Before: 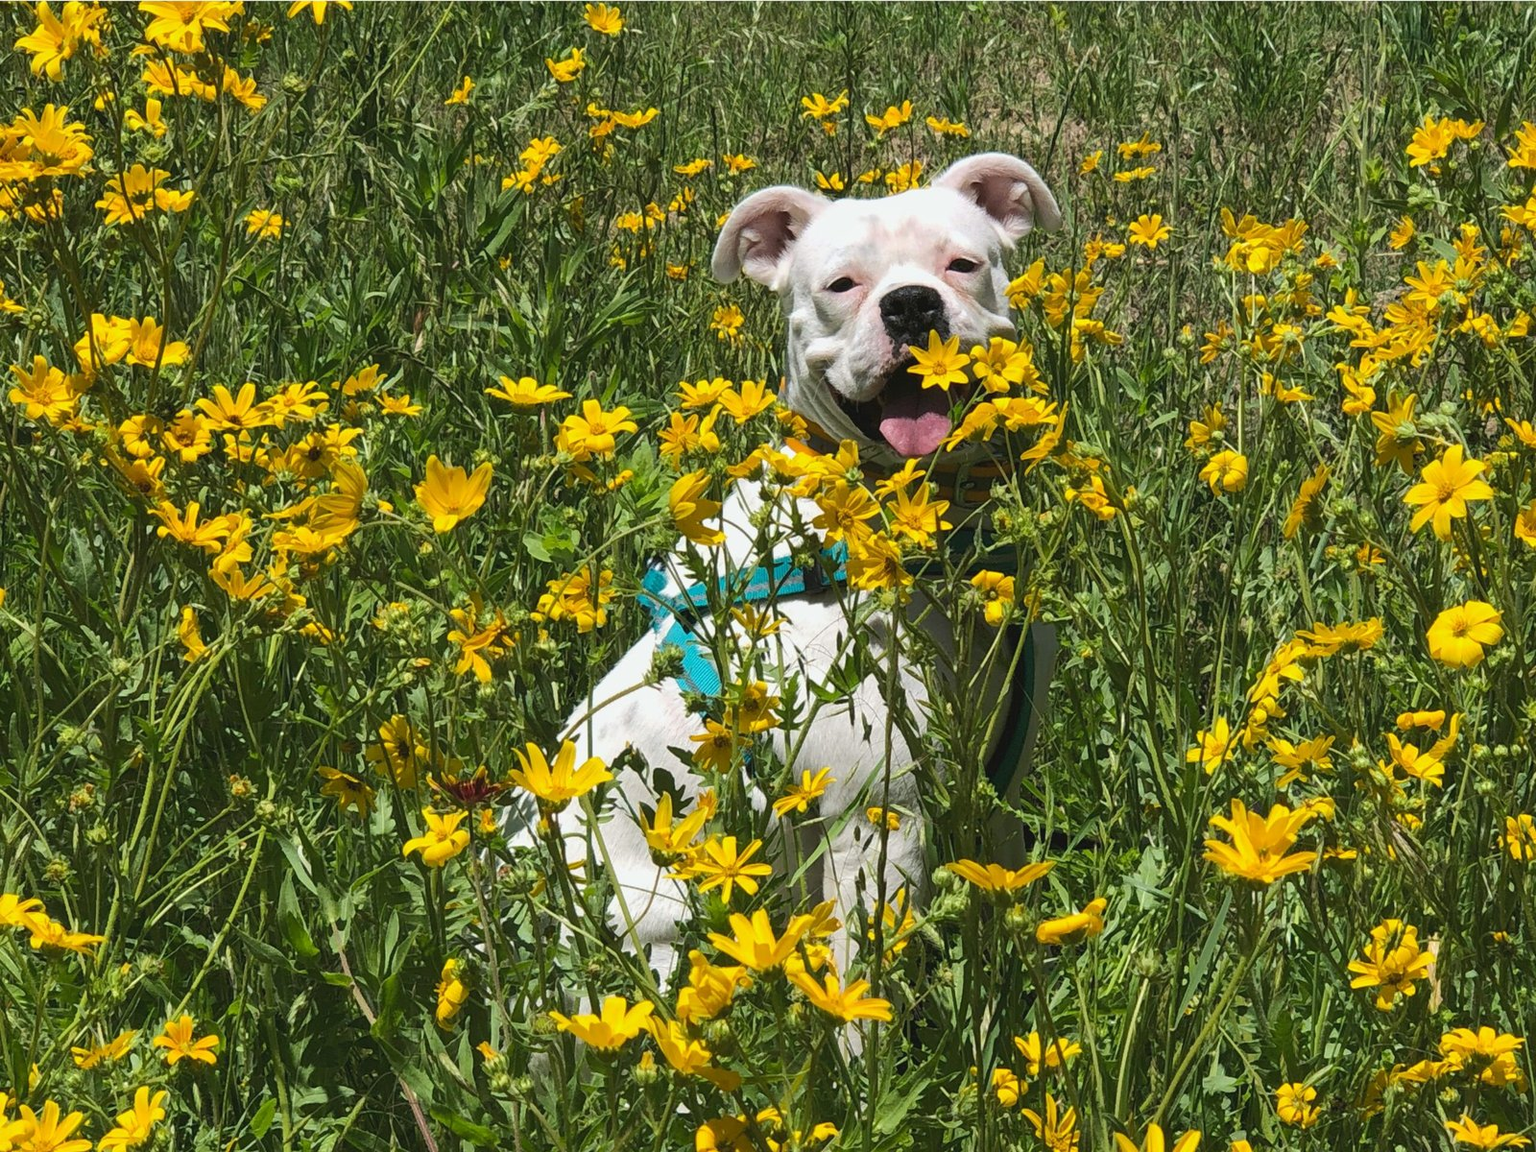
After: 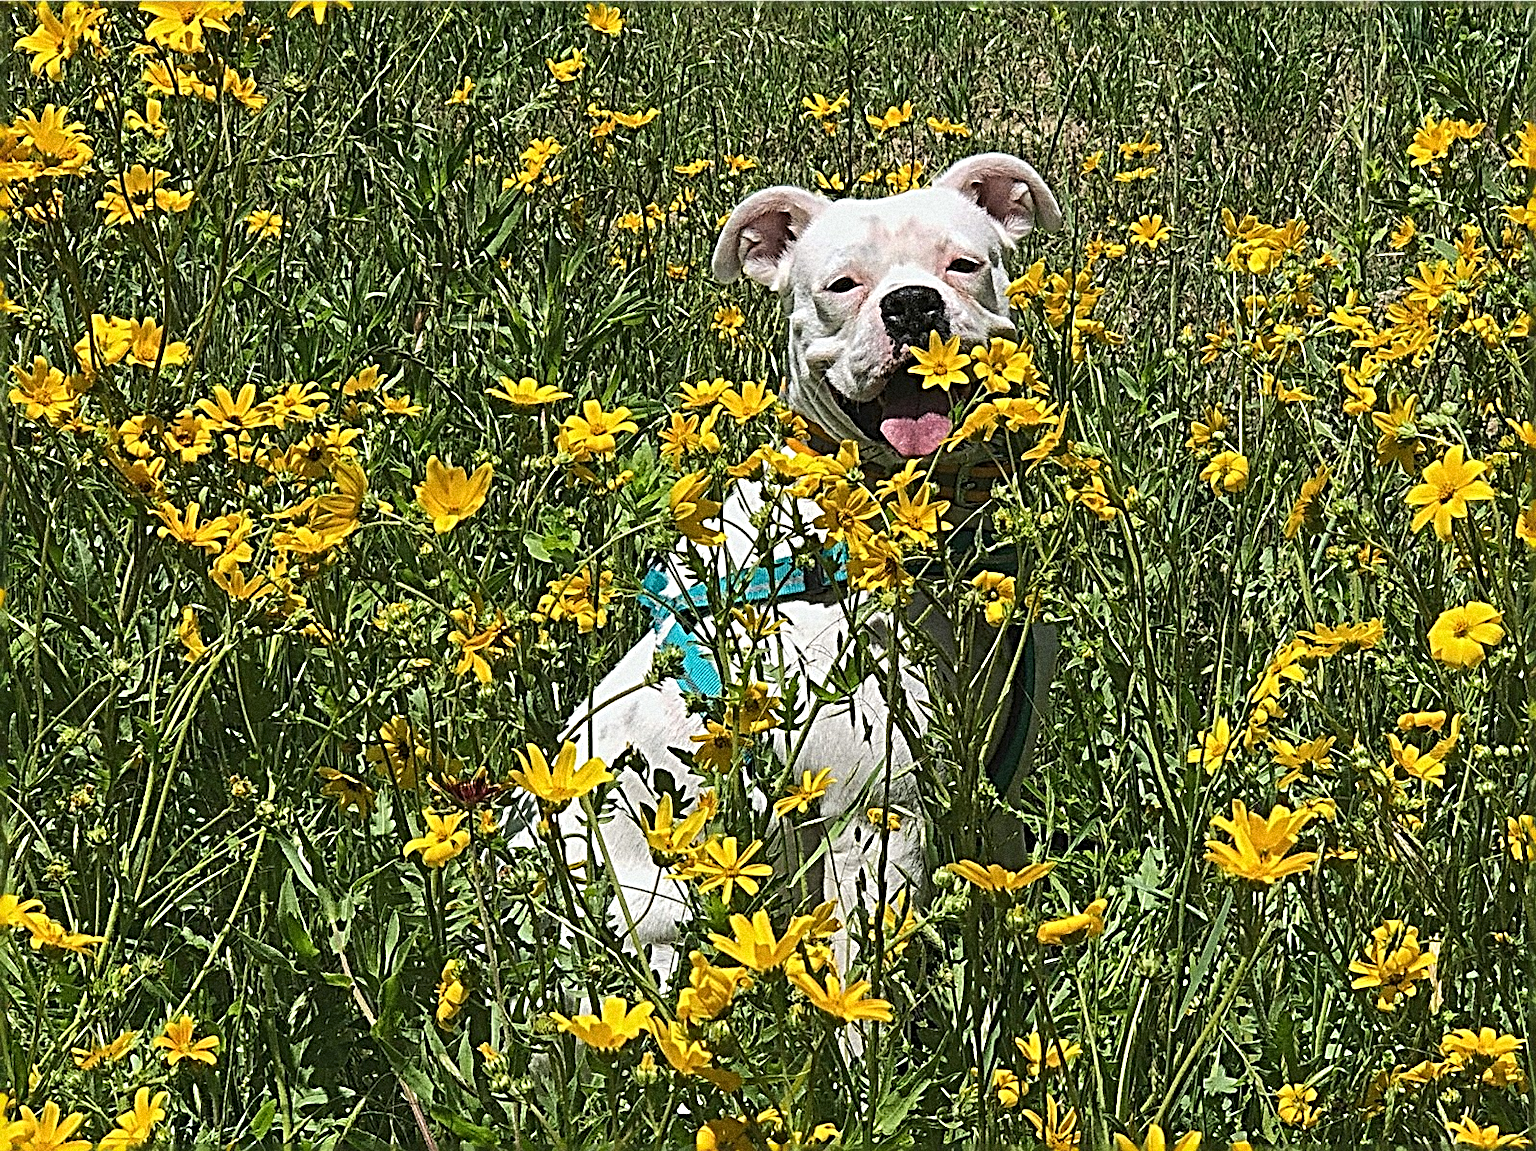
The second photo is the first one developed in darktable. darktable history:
grain: coarseness 14.49 ISO, strength 48.04%, mid-tones bias 35%
sharpen: radius 3.158, amount 1.731
